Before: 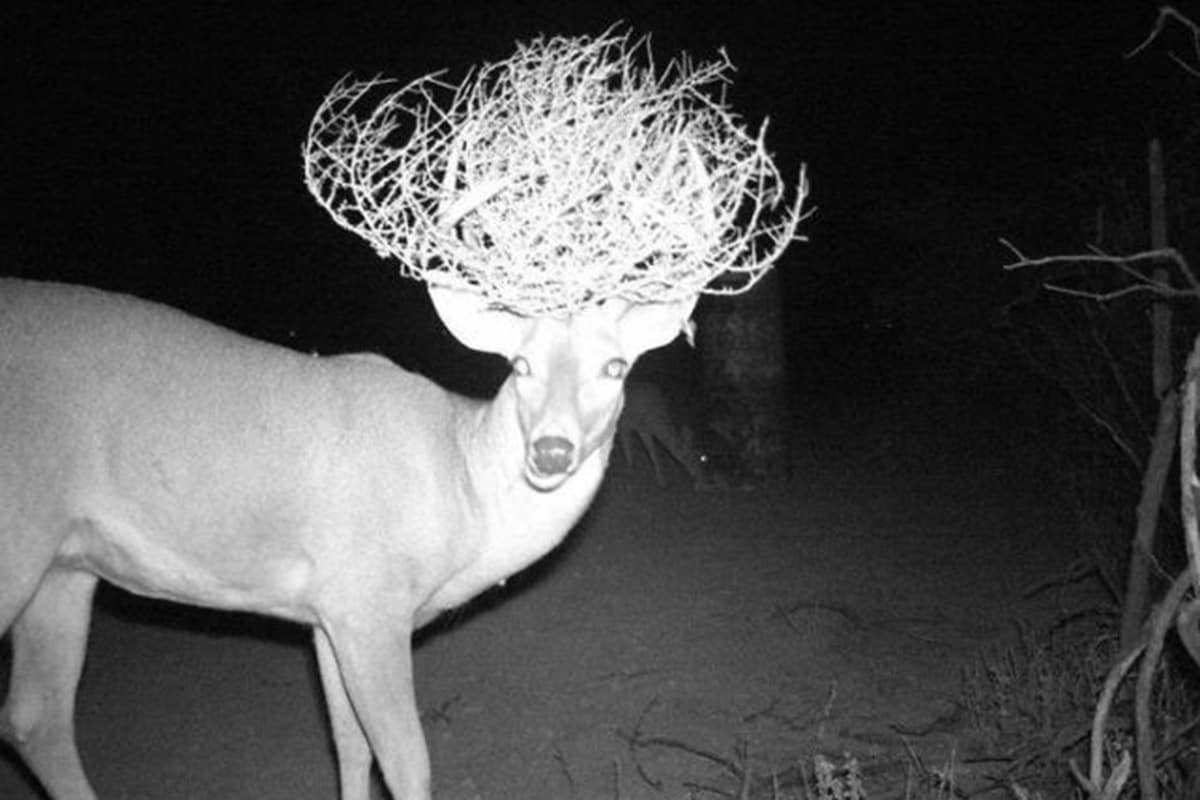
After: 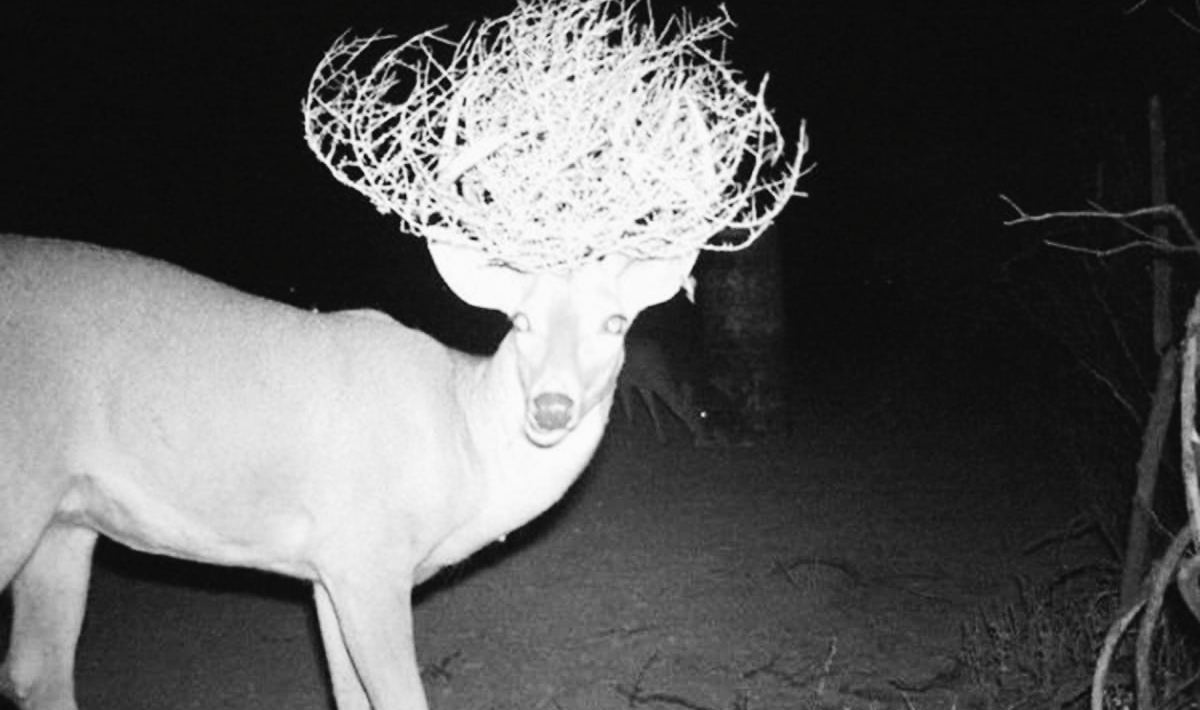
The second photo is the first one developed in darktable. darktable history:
crop and rotate: top 5.609%, bottom 5.609%
tone curve: curves: ch0 [(0, 0.023) (0.103, 0.087) (0.277, 0.28) (0.46, 0.554) (0.569, 0.68) (0.735, 0.843) (0.994, 0.984)]; ch1 [(0, 0) (0.324, 0.285) (0.456, 0.438) (0.488, 0.497) (0.512, 0.503) (0.535, 0.535) (0.599, 0.606) (0.715, 0.738) (1, 1)]; ch2 [(0, 0) (0.369, 0.388) (0.449, 0.431) (0.478, 0.471) (0.502, 0.503) (0.55, 0.553) (0.603, 0.602) (0.656, 0.713) (1, 1)], color space Lab, independent channels, preserve colors none
